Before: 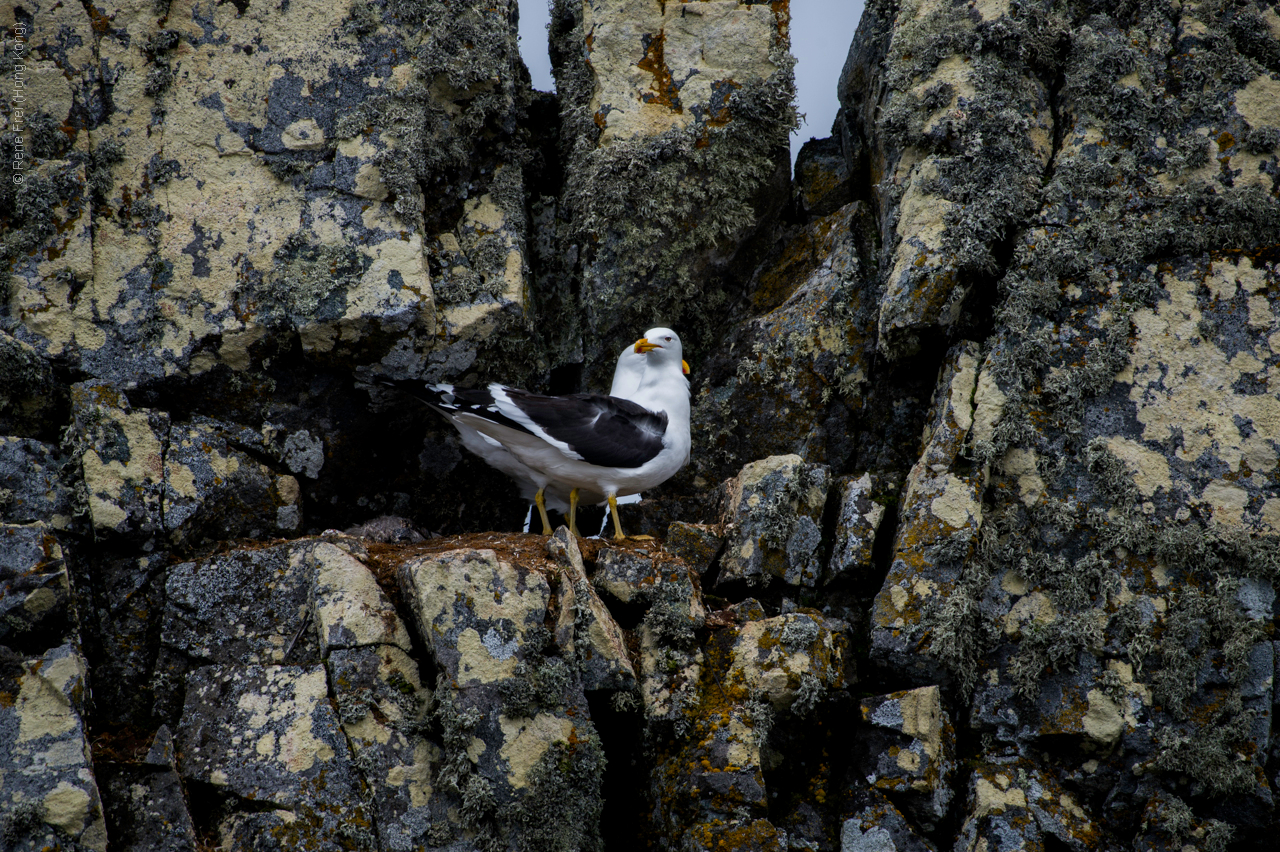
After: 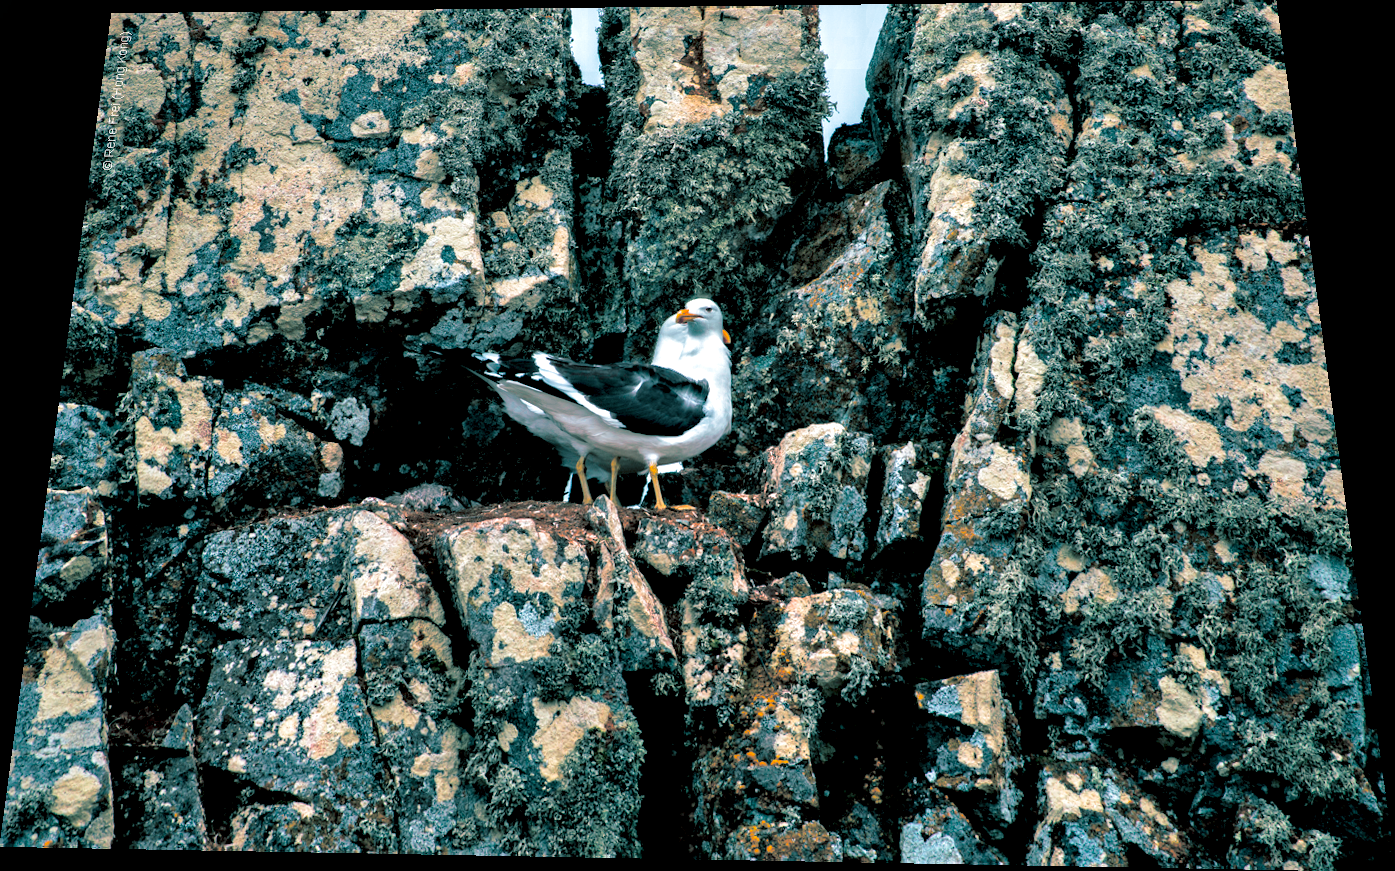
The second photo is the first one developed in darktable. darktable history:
split-toning: shadows › hue 183.6°, shadows › saturation 0.52, highlights › hue 0°, highlights › saturation 0
exposure: black level correction 0, exposure 0.7 EV, compensate exposure bias true, compensate highlight preservation false
rotate and perspective: rotation 0.128°, lens shift (vertical) -0.181, lens shift (horizontal) -0.044, shear 0.001, automatic cropping off
contrast equalizer: y [[0.601, 0.6, 0.598, 0.598, 0.6, 0.601], [0.5 ×6], [0.5 ×6], [0 ×6], [0 ×6]]
tone equalizer: -8 EV 0.25 EV, -7 EV 0.417 EV, -6 EV 0.417 EV, -5 EV 0.25 EV, -3 EV -0.25 EV, -2 EV -0.417 EV, -1 EV -0.417 EV, +0 EV -0.25 EV, edges refinement/feathering 500, mask exposure compensation -1.57 EV, preserve details guided filter
